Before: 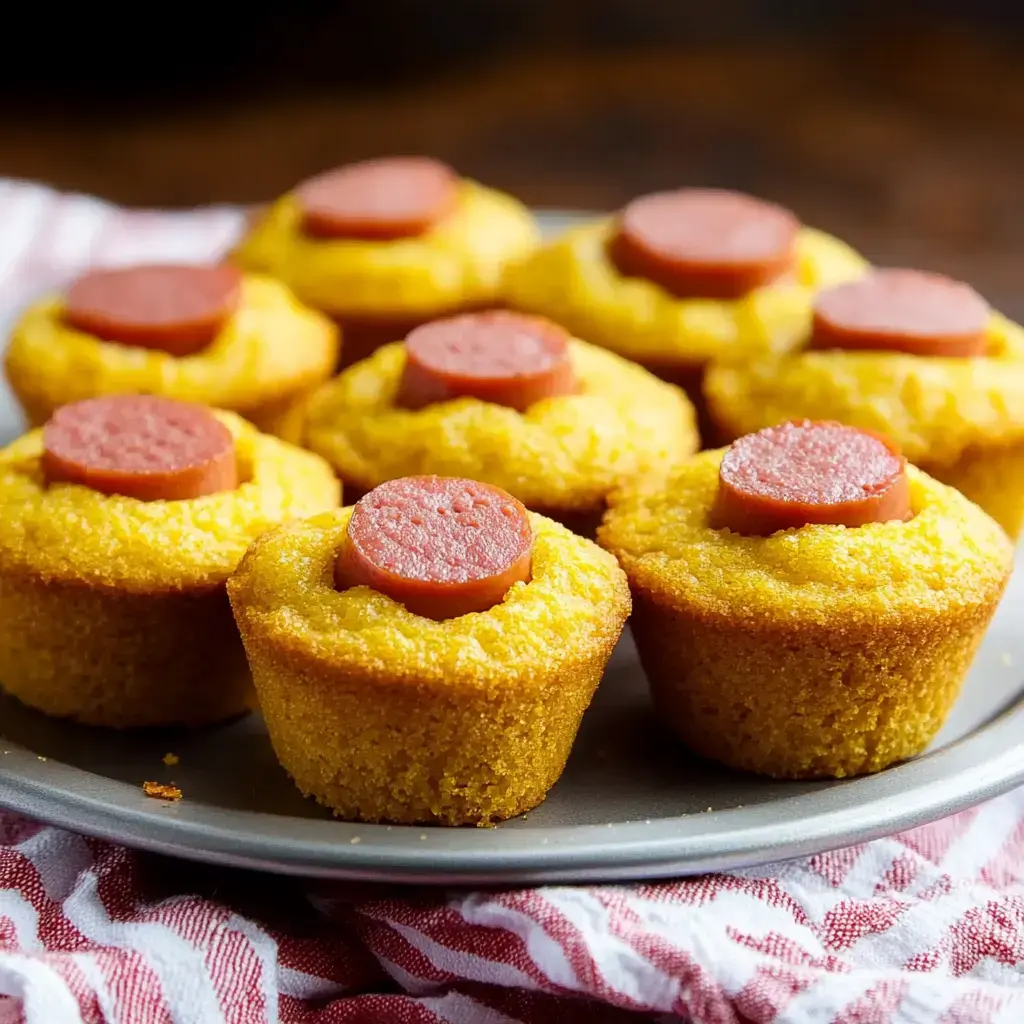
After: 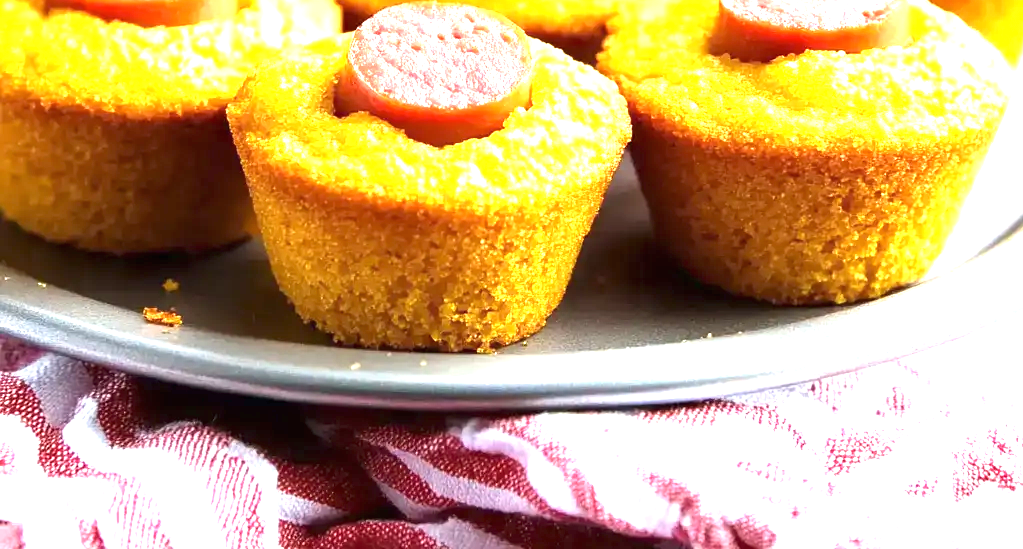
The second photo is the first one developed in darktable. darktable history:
crop and rotate: top 46.317%, right 0.057%
exposure: black level correction 0, exposure 1.74 EV, compensate highlight preservation false
